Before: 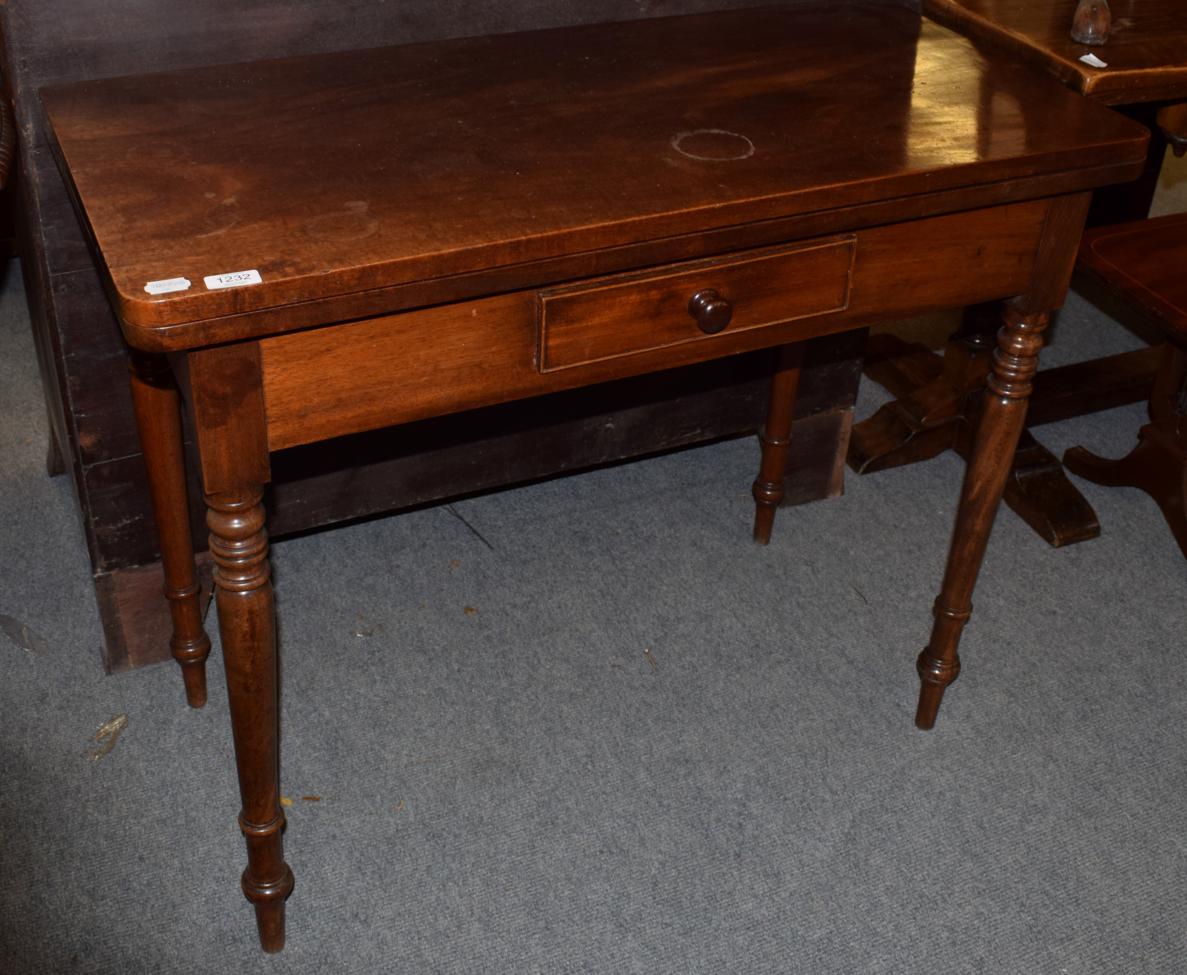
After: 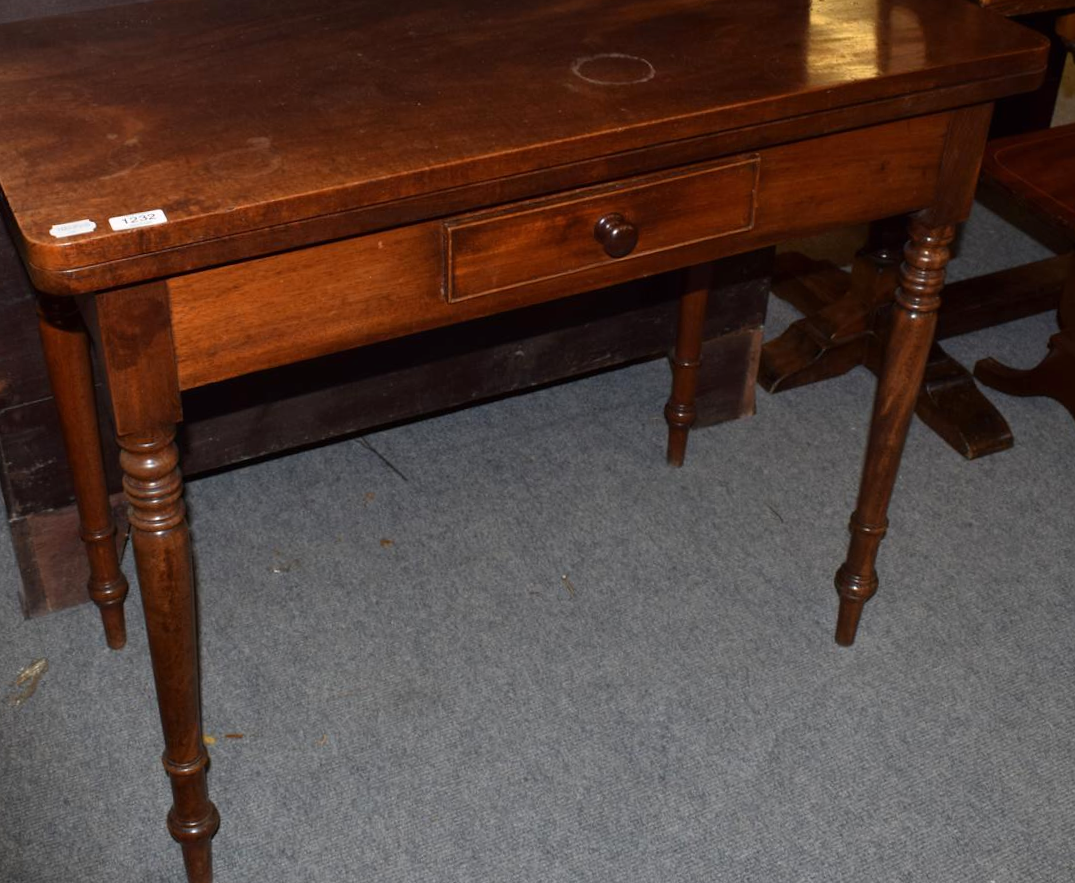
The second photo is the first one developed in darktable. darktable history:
crop and rotate: angle 1.96°, left 5.673%, top 5.673%
exposure: black level correction 0, exposure 0.2 EV, compensate exposure bias true, compensate highlight preservation false
